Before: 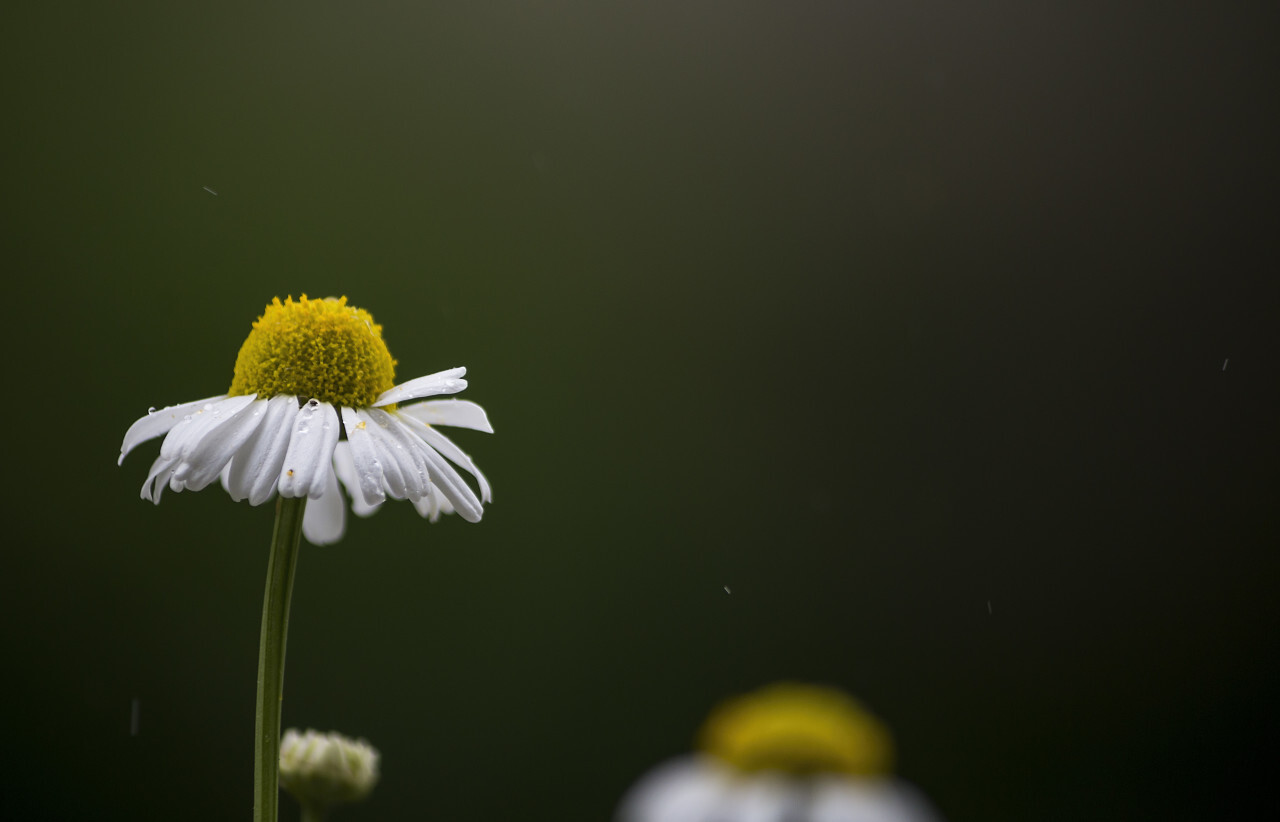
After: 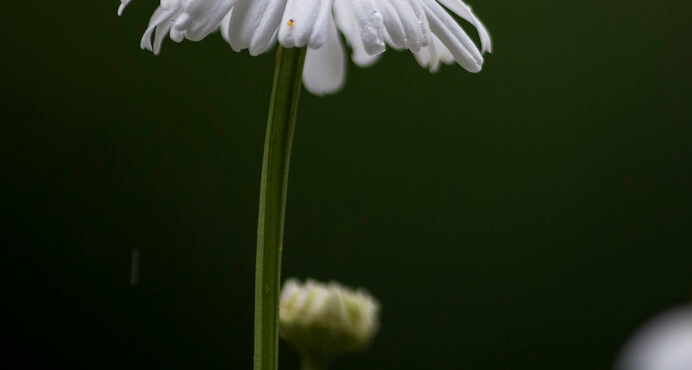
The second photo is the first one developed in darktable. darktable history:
crop and rotate: top 54.827%, right 45.889%, bottom 0.109%
